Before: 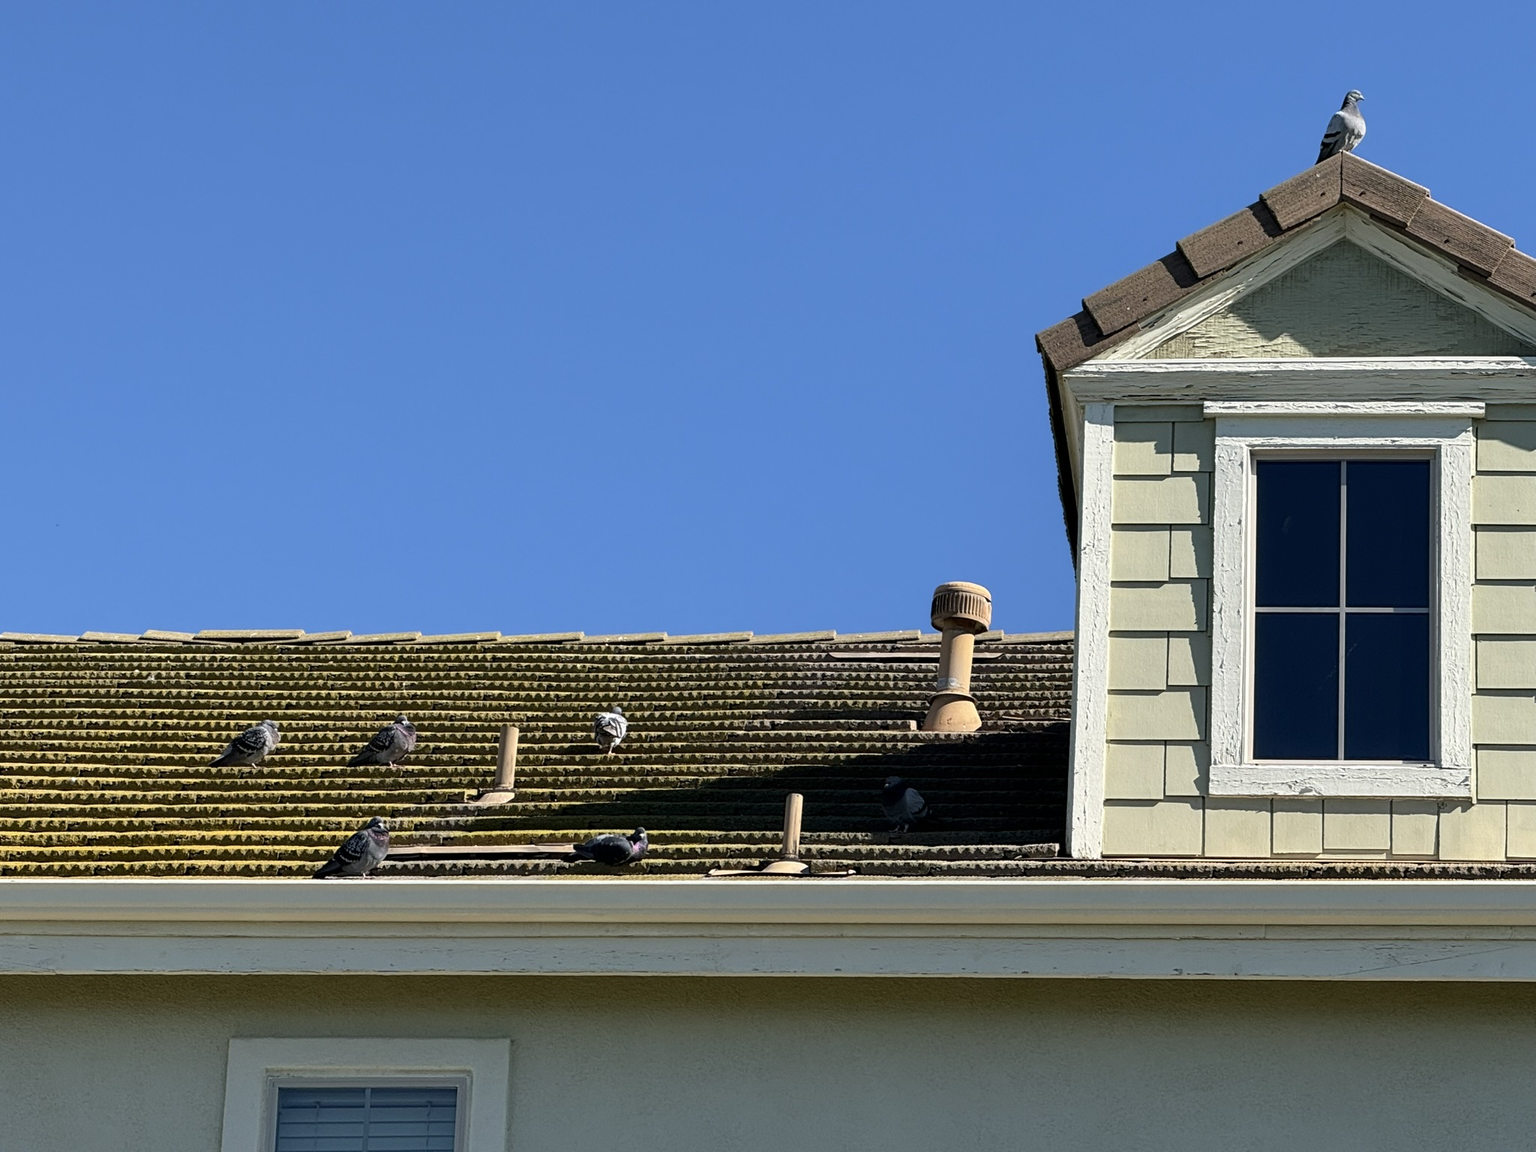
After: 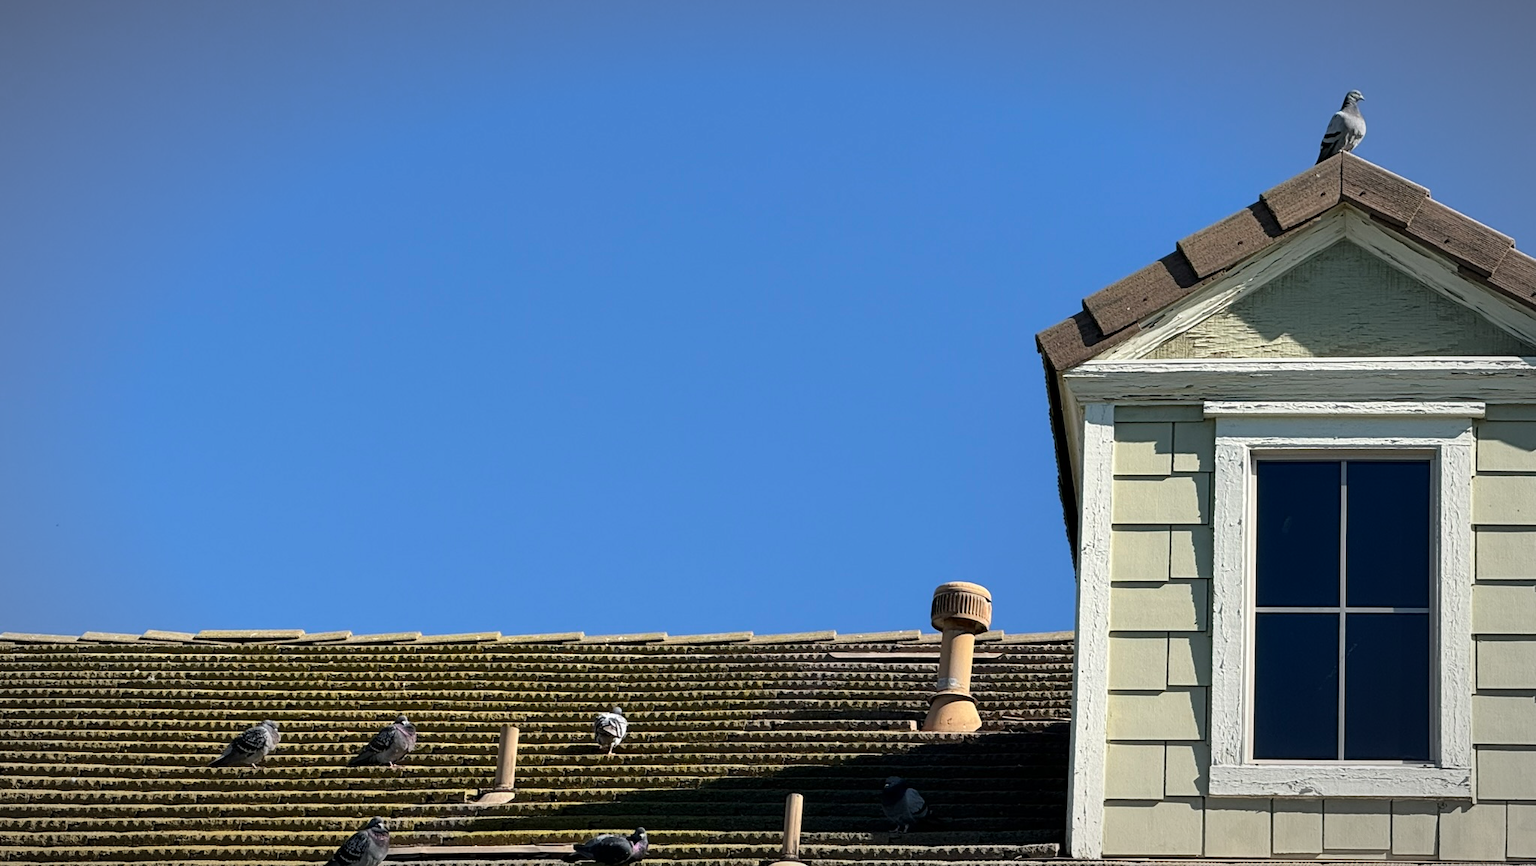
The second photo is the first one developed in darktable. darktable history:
vignetting: fall-off start 81.21%, fall-off radius 62.2%, automatic ratio true, width/height ratio 1.418
crop: bottom 24.774%
